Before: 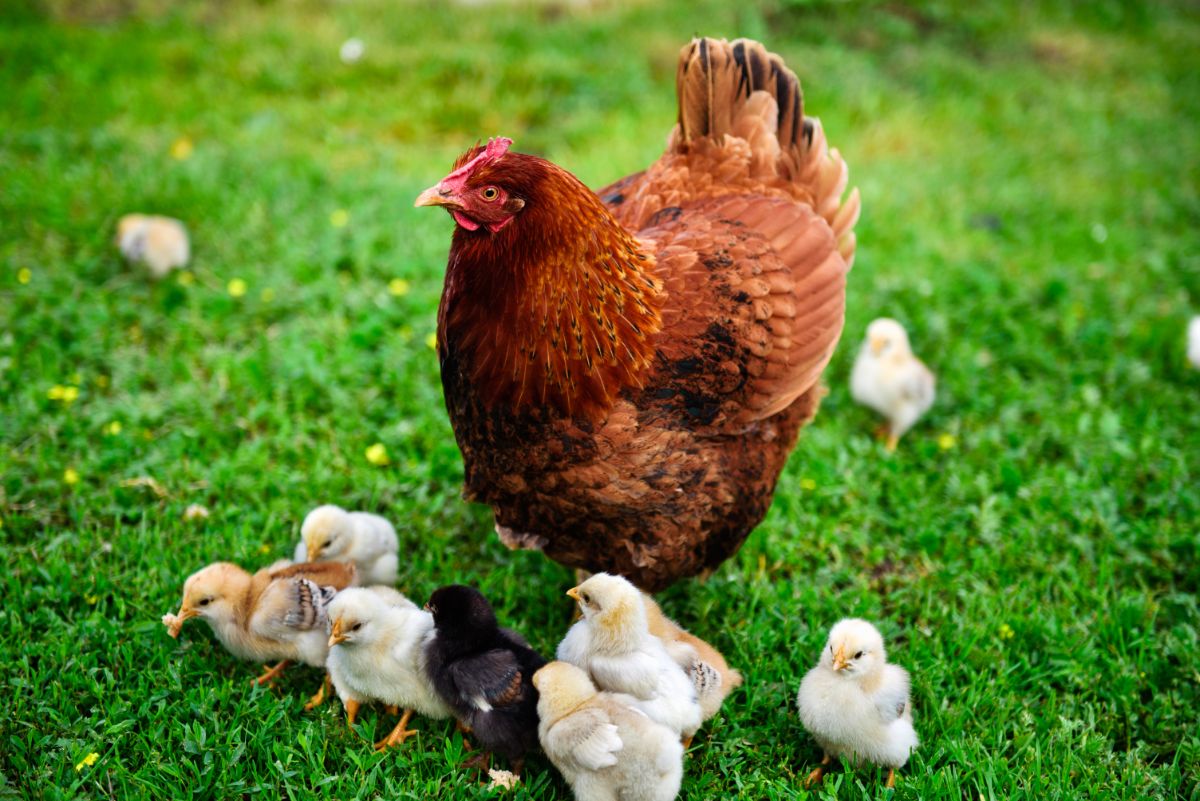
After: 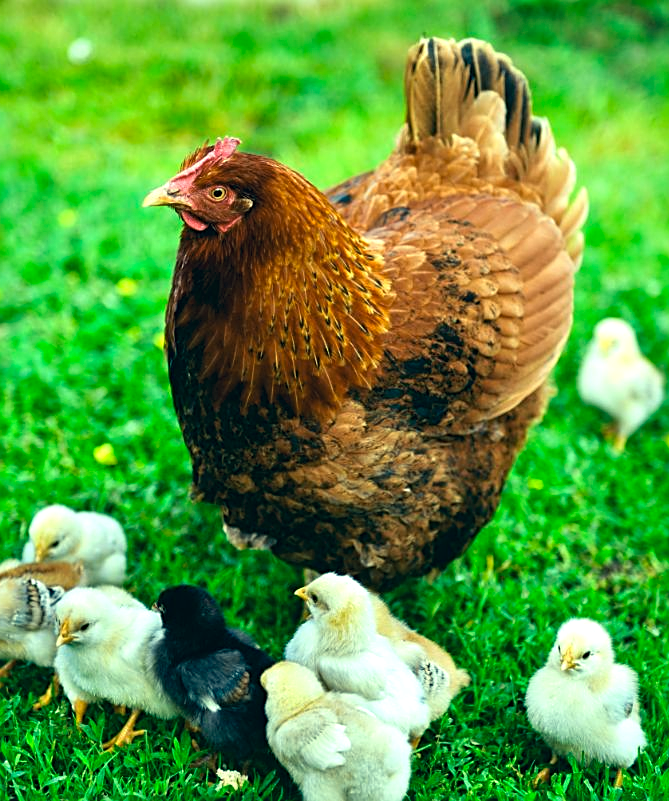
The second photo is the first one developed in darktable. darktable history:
crop and rotate: left 22.704%, right 21.491%
exposure: black level correction 0.001, exposure 0.5 EV, compensate highlight preservation false
color correction: highlights a* -19.97, highlights b* 9.8, shadows a* -20.02, shadows b* -10.17
sharpen: on, module defaults
